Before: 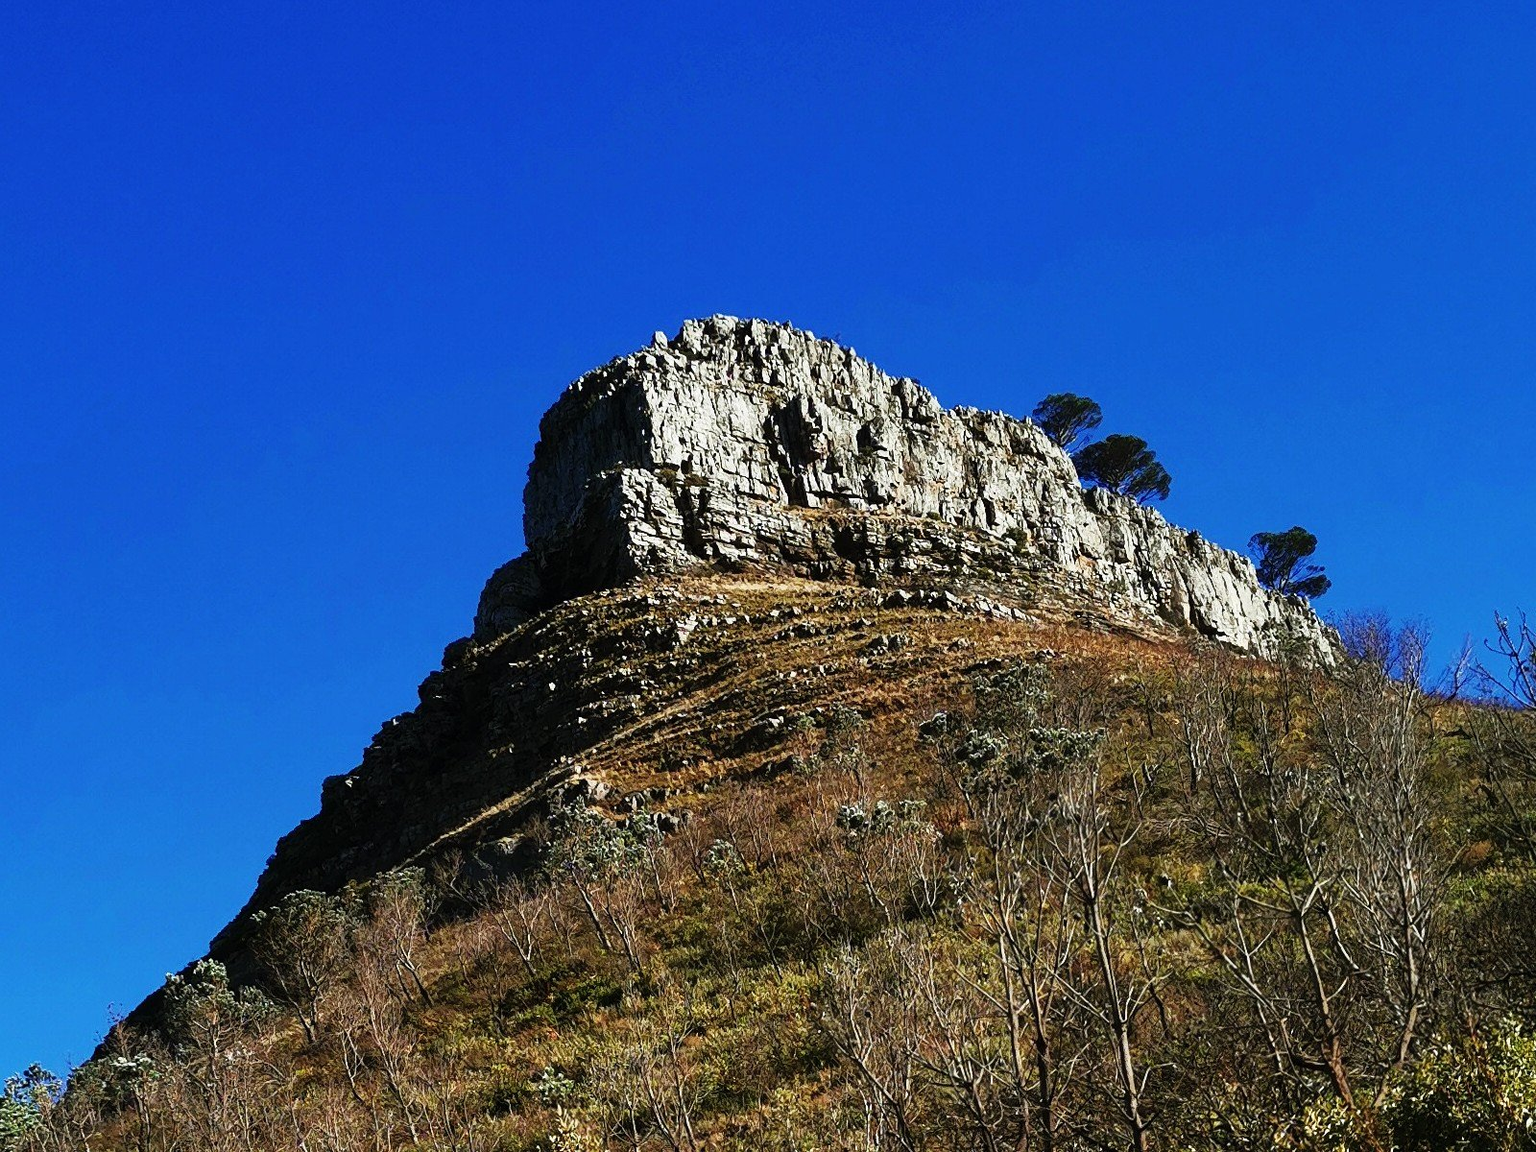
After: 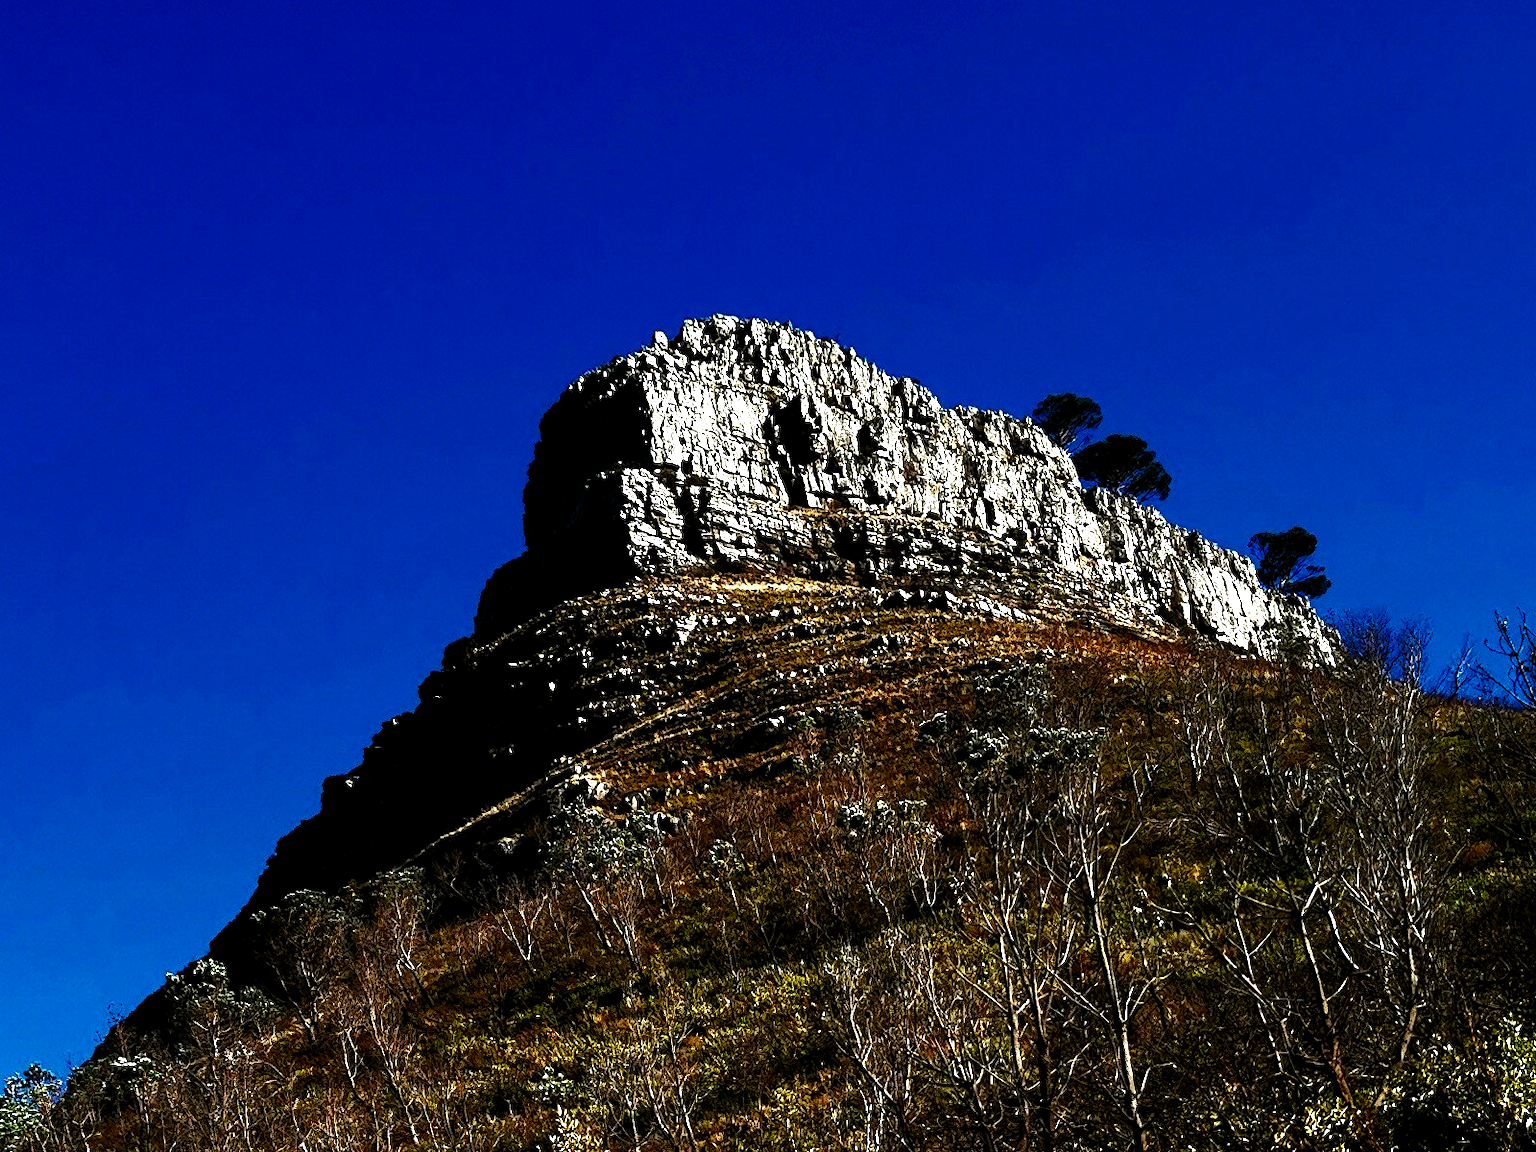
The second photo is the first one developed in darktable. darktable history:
levels: levels [0.012, 0.367, 0.697]
contrast brightness saturation: brightness -0.52
